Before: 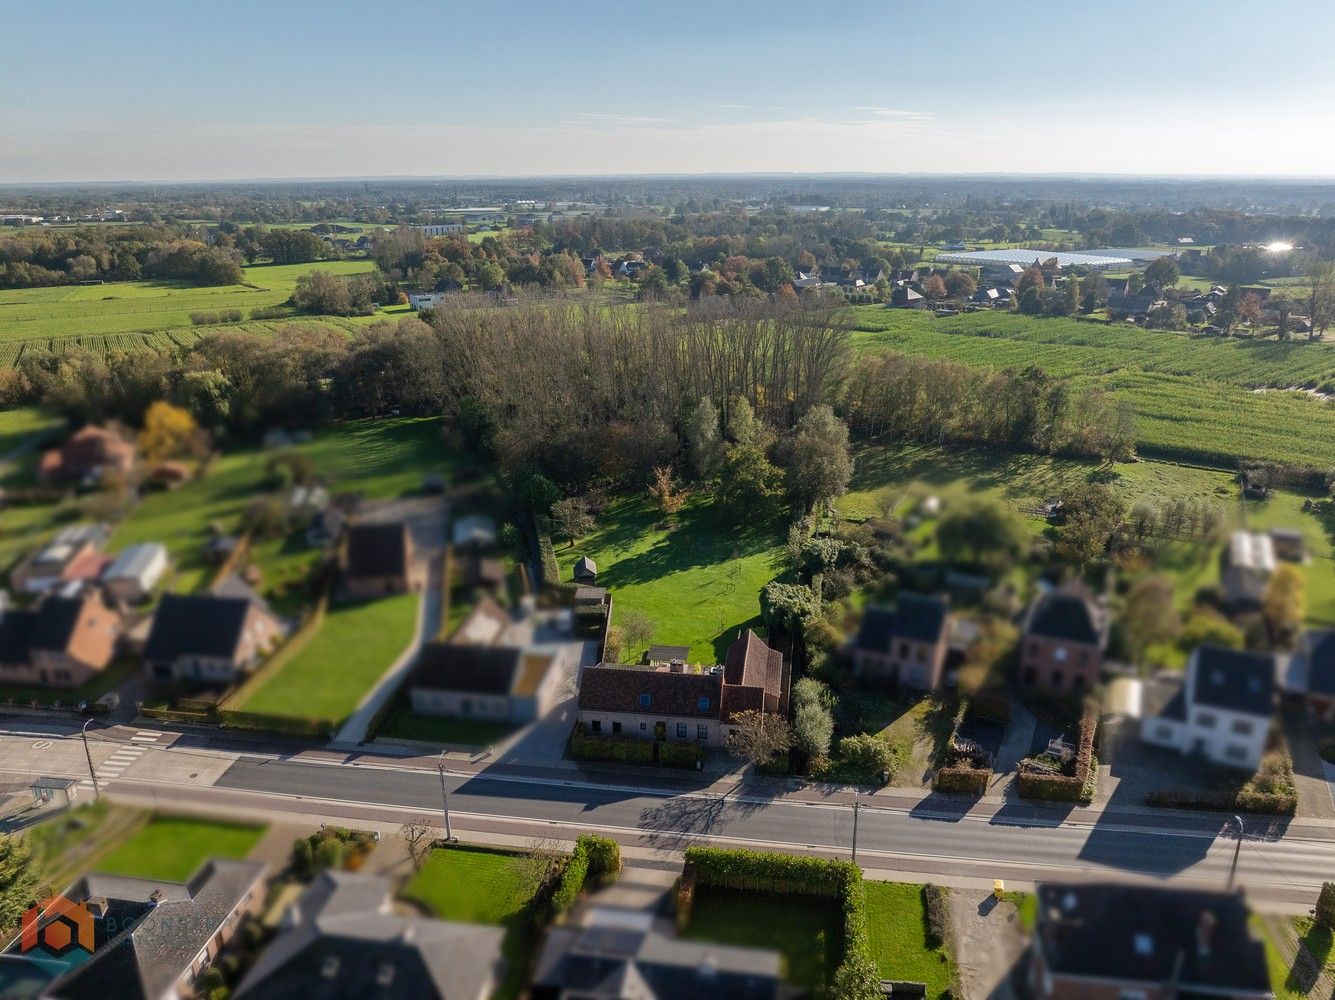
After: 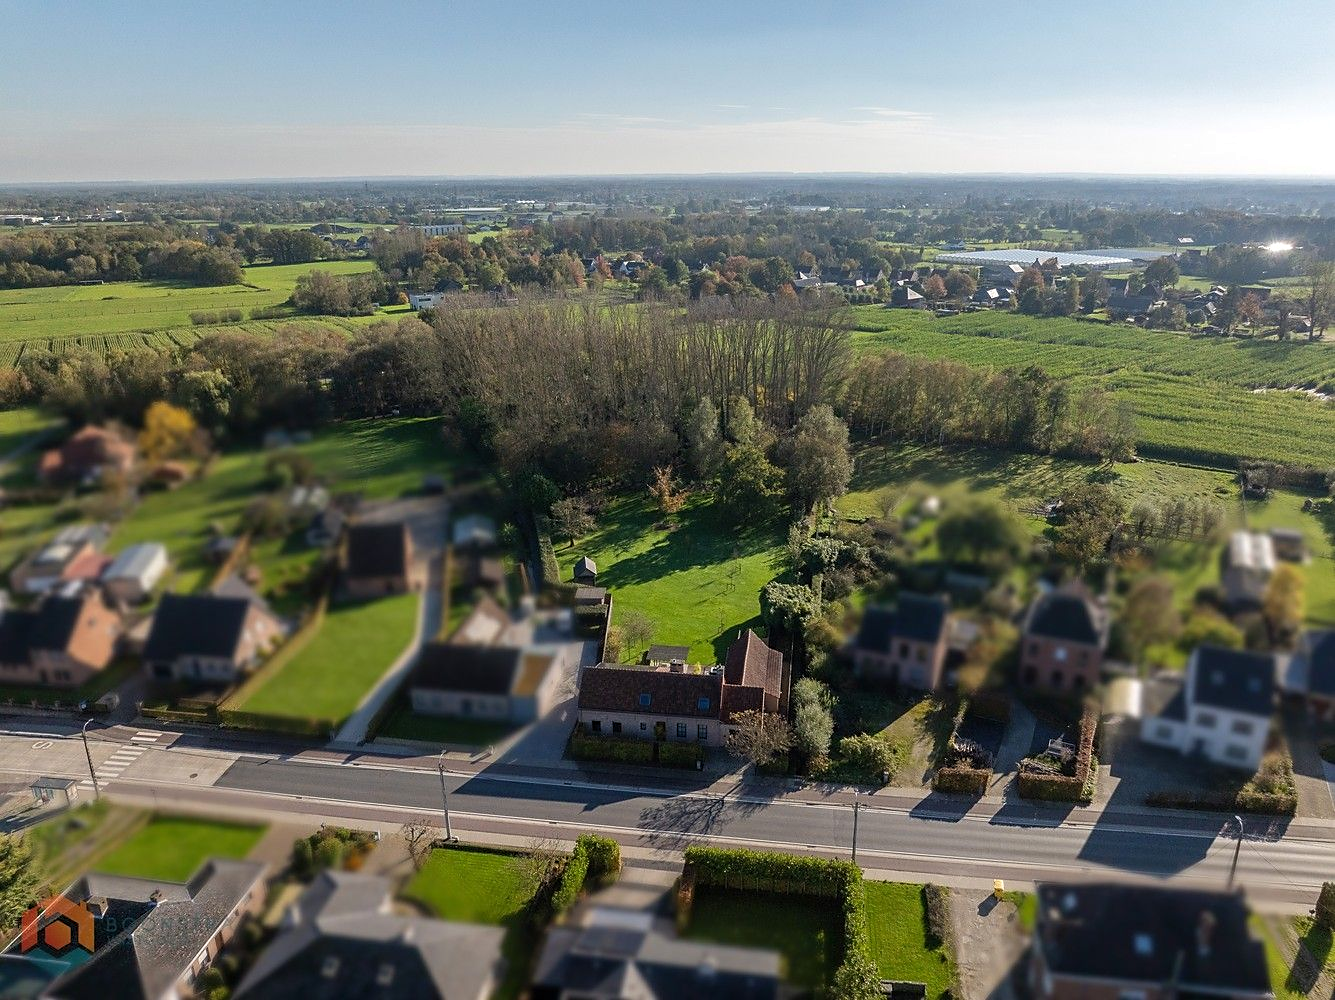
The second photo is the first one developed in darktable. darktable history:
sharpen: radius 1.881, amount 0.398, threshold 1.723
levels: levels [0, 0.492, 0.984]
